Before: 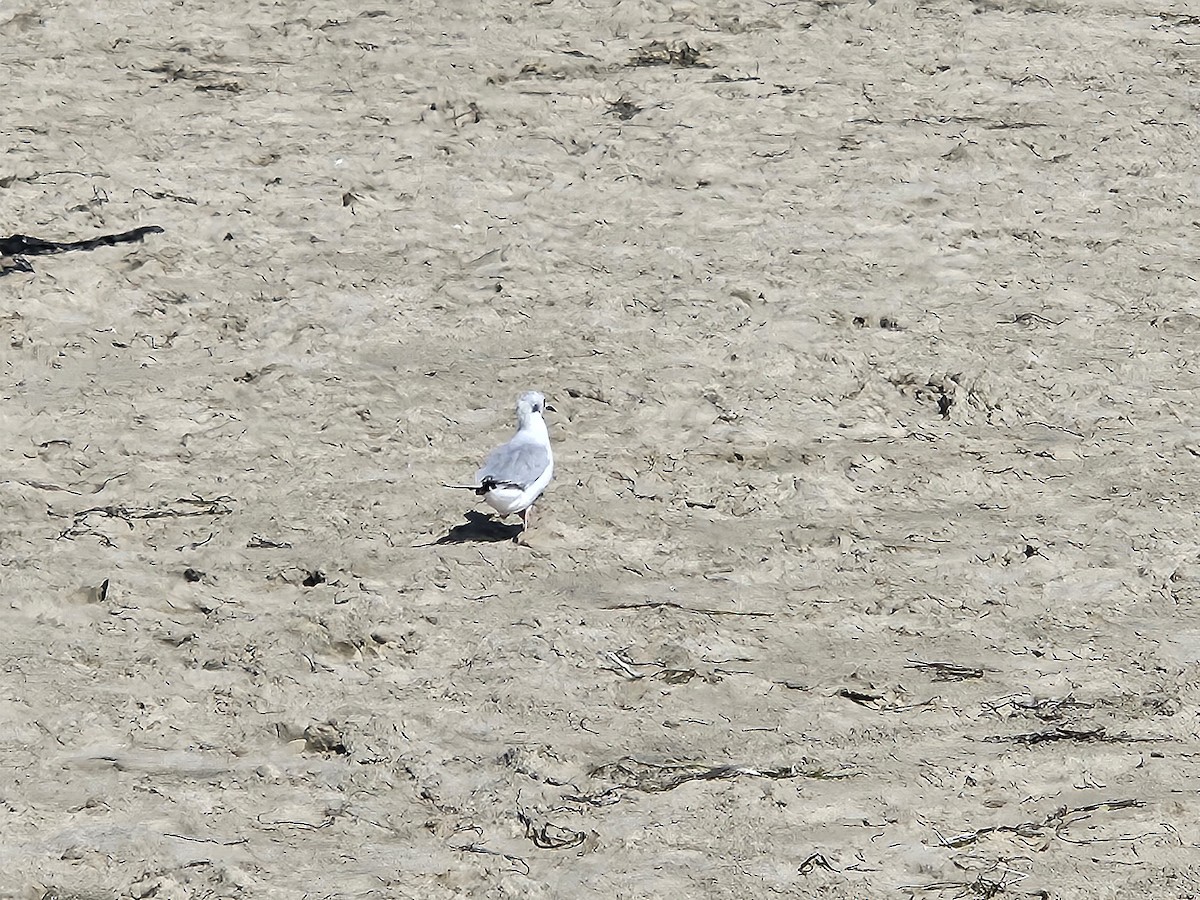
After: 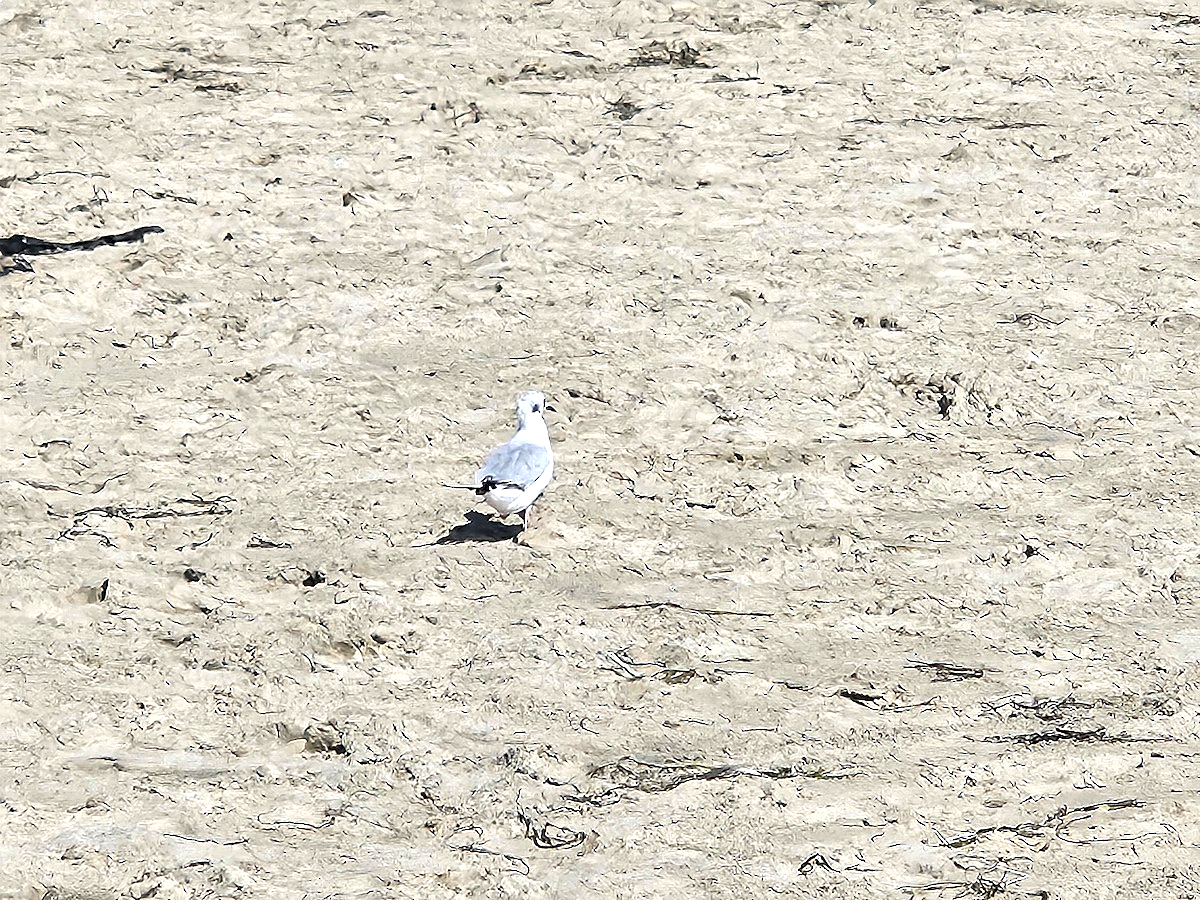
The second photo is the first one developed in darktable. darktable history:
exposure: exposure 0.586 EV, compensate highlight preservation false
sharpen: on, module defaults
